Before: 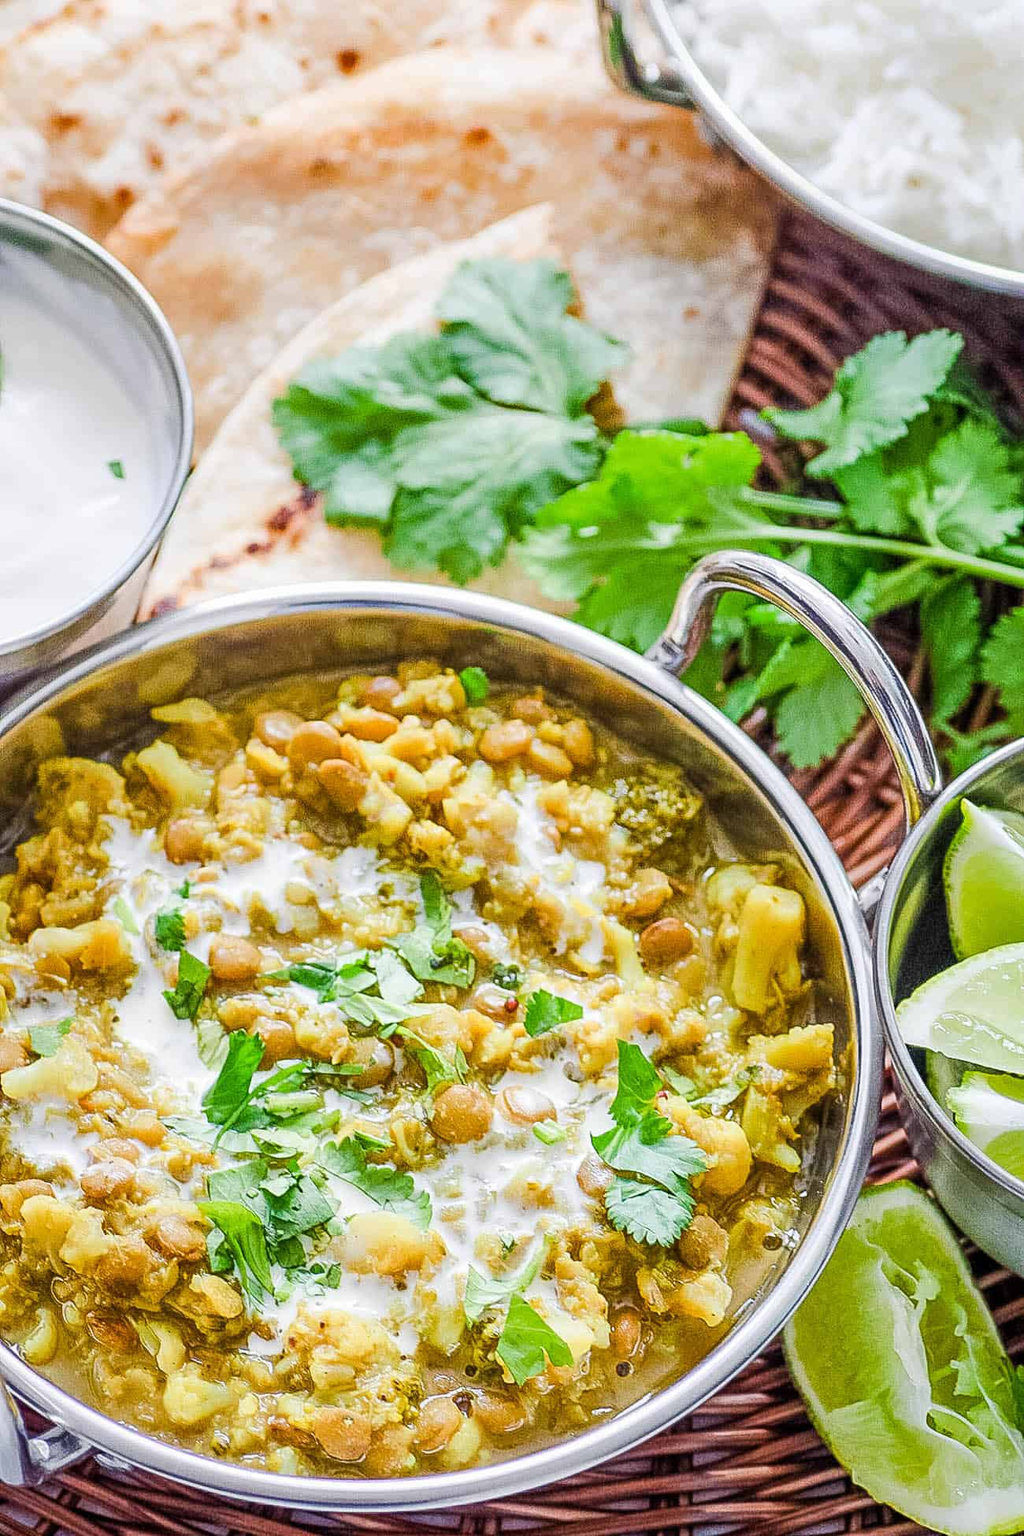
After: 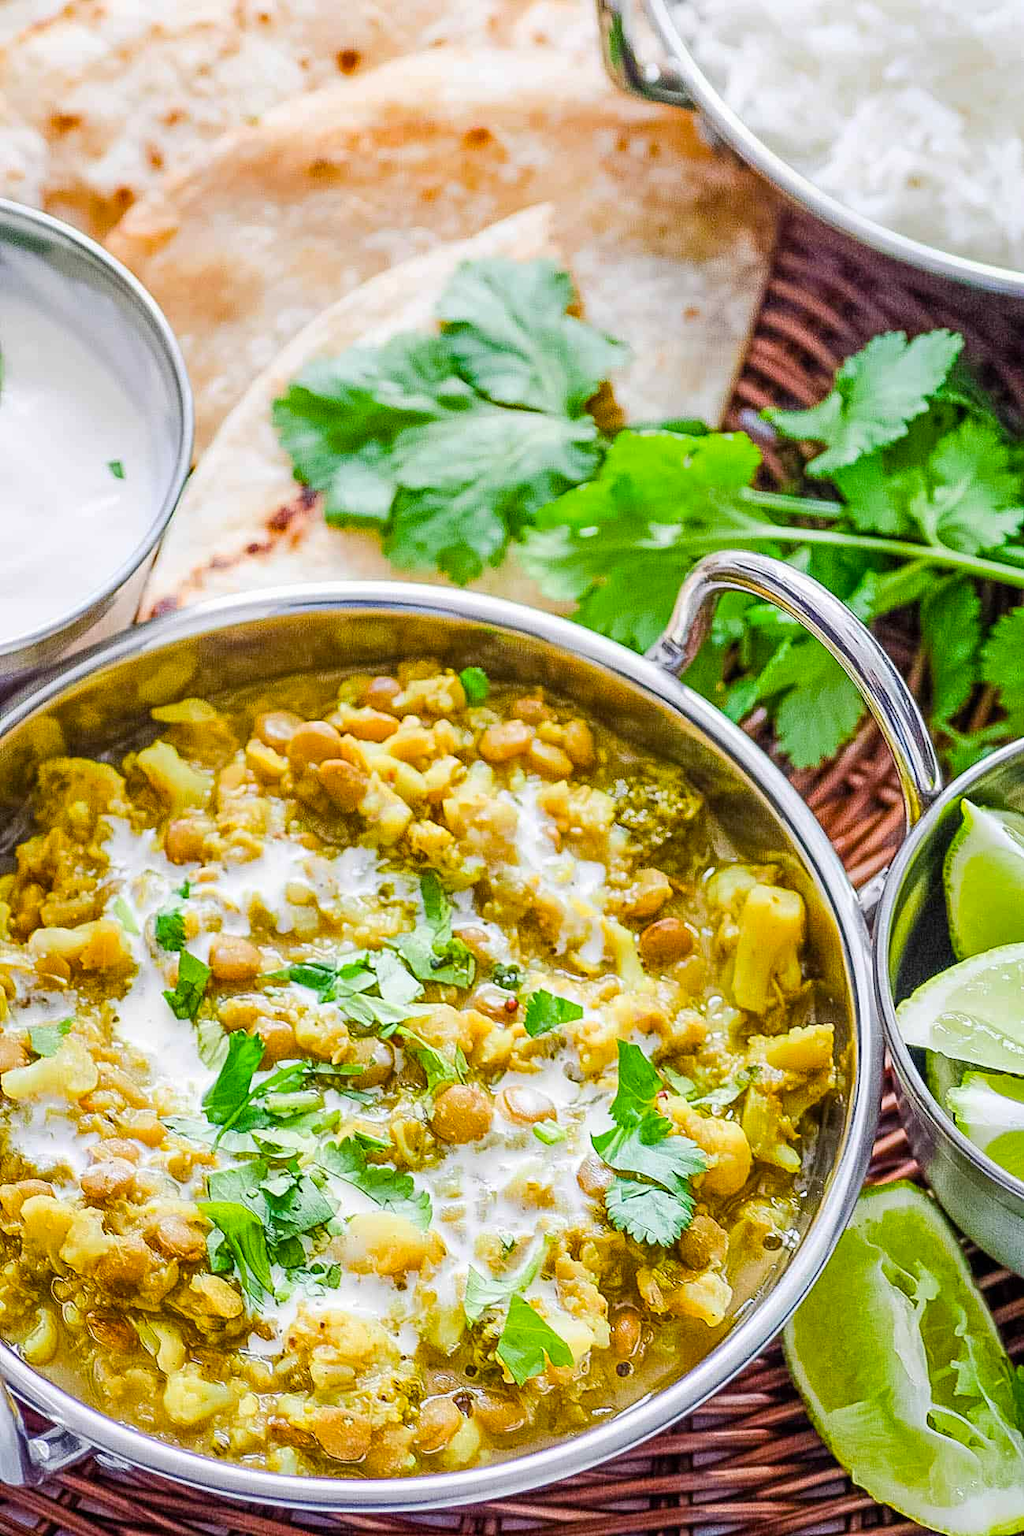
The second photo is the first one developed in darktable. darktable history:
color balance rgb: linear chroma grading › global chroma 10.589%, perceptual saturation grading › global saturation 6.683%, perceptual saturation grading › shadows 4.8%
